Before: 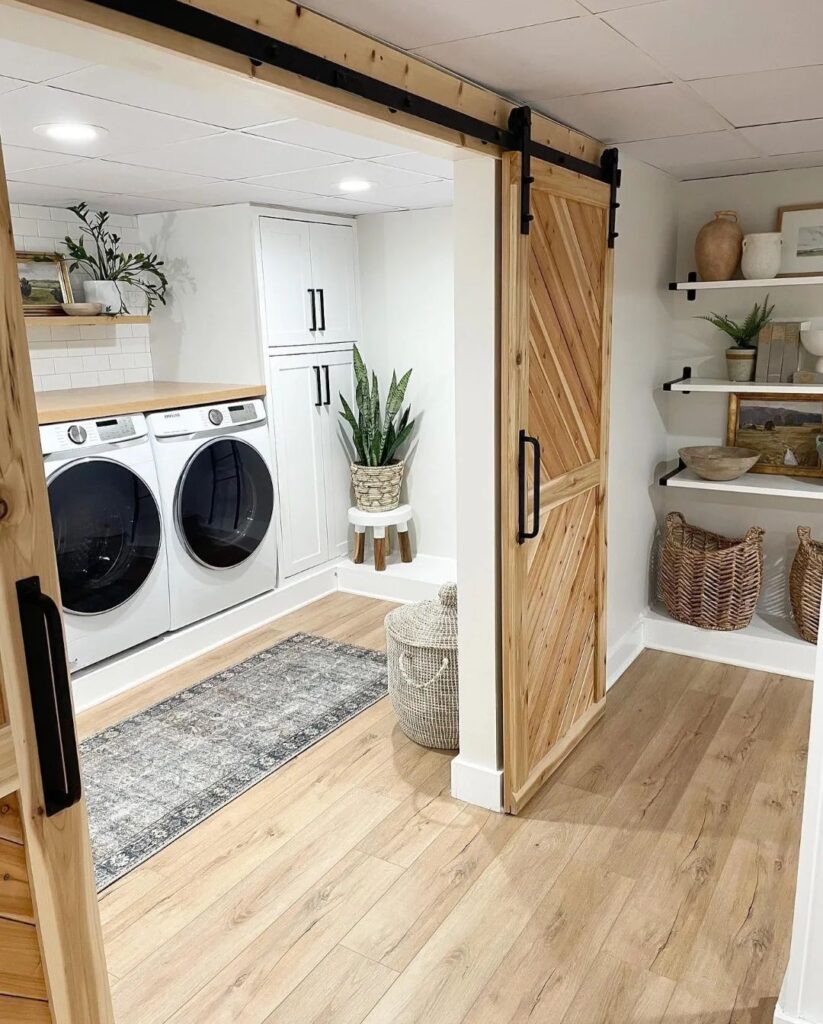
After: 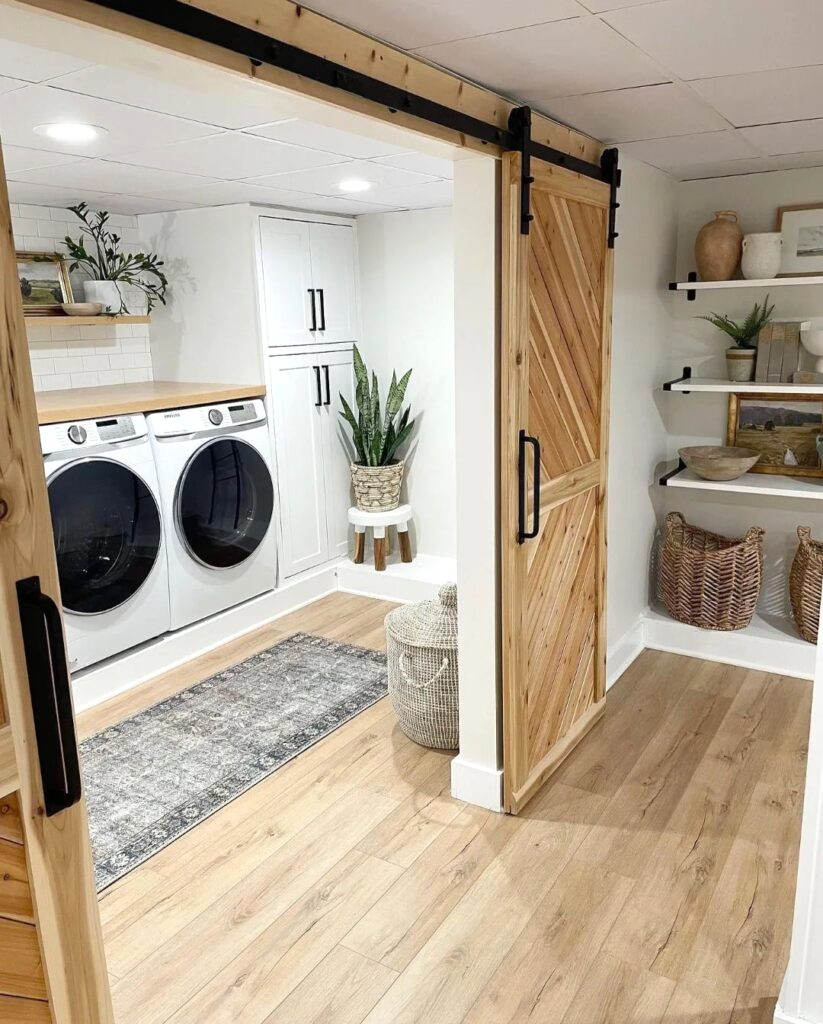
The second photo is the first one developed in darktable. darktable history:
exposure: exposure 0.086 EV, compensate highlight preservation false
